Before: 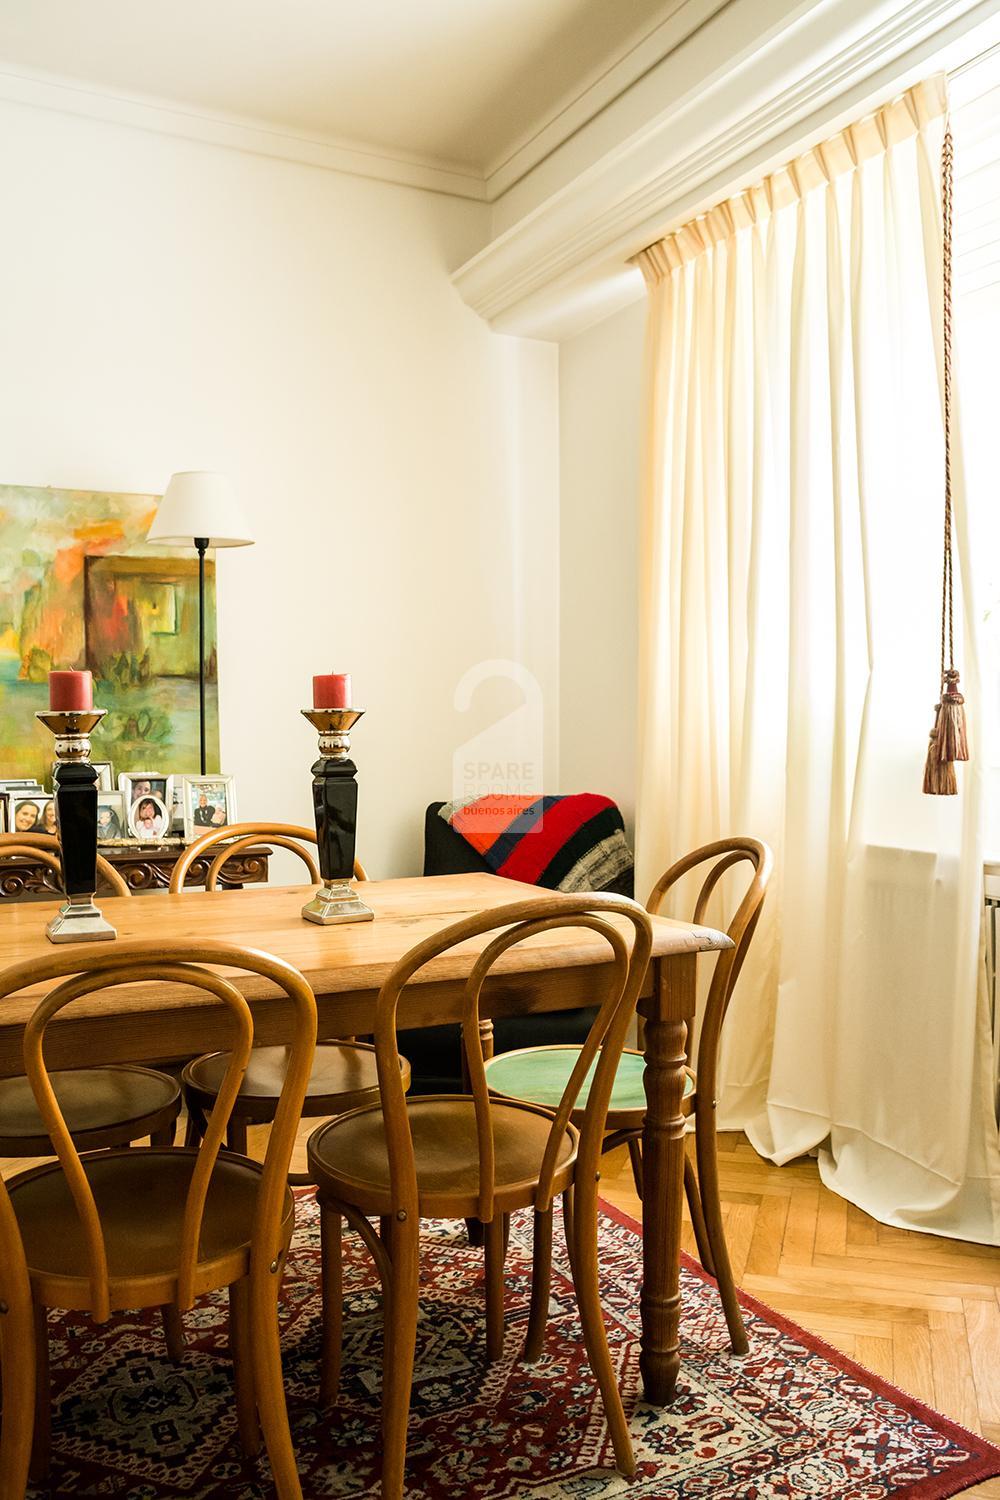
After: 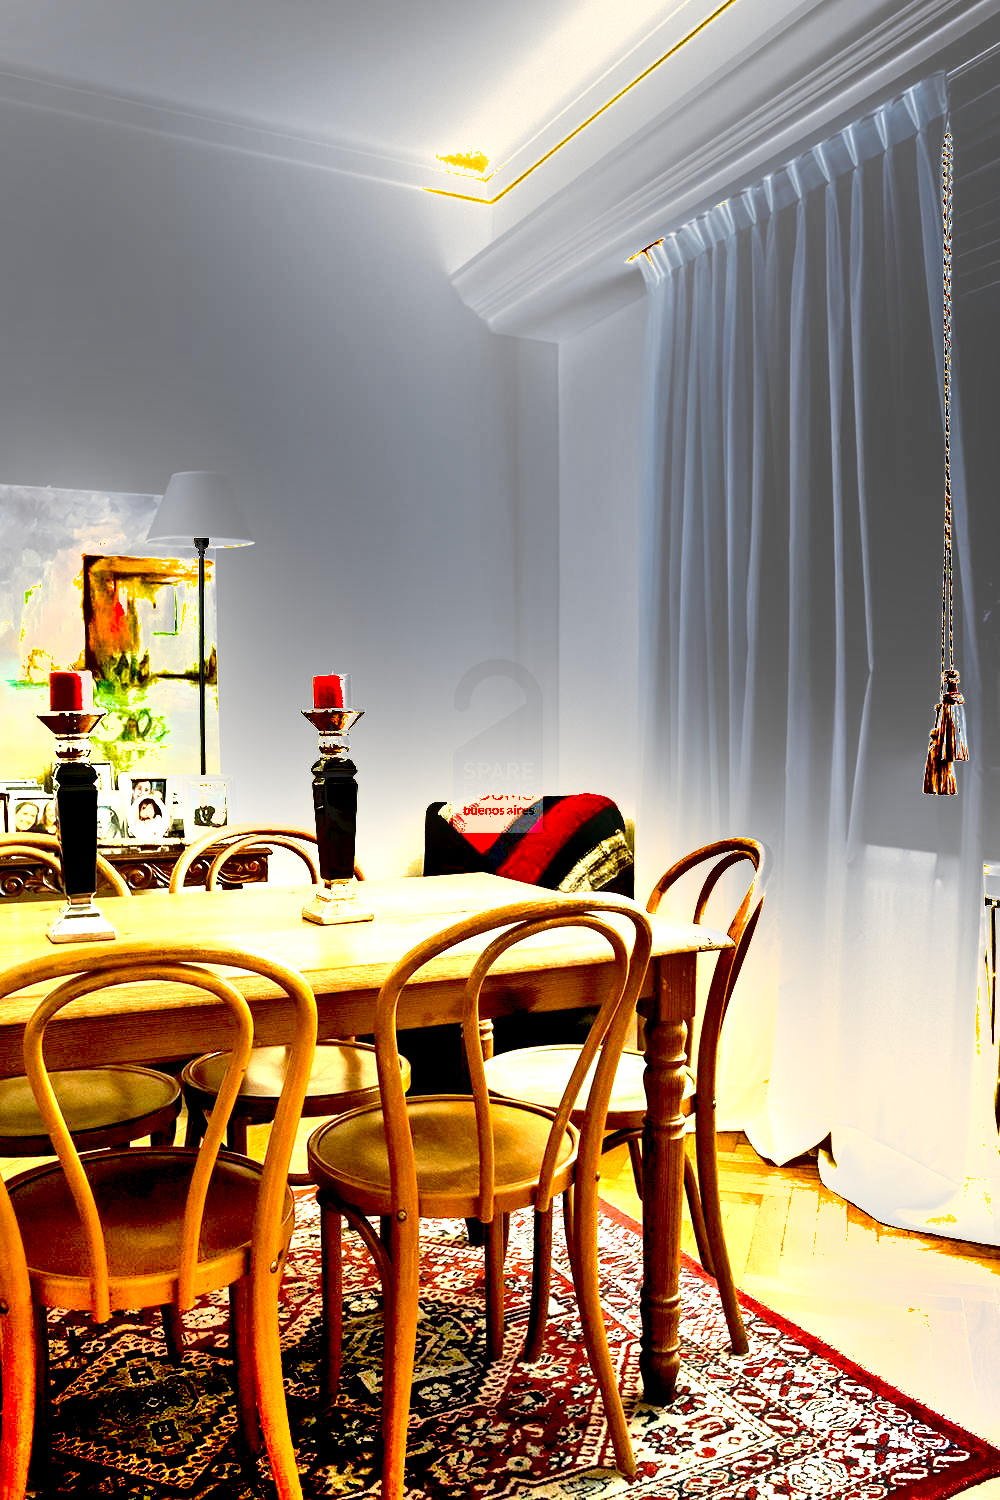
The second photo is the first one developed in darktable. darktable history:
exposure: black level correction 0.015, exposure 1.768 EV, compensate exposure bias true, compensate highlight preservation false
shadows and highlights: soften with gaussian
